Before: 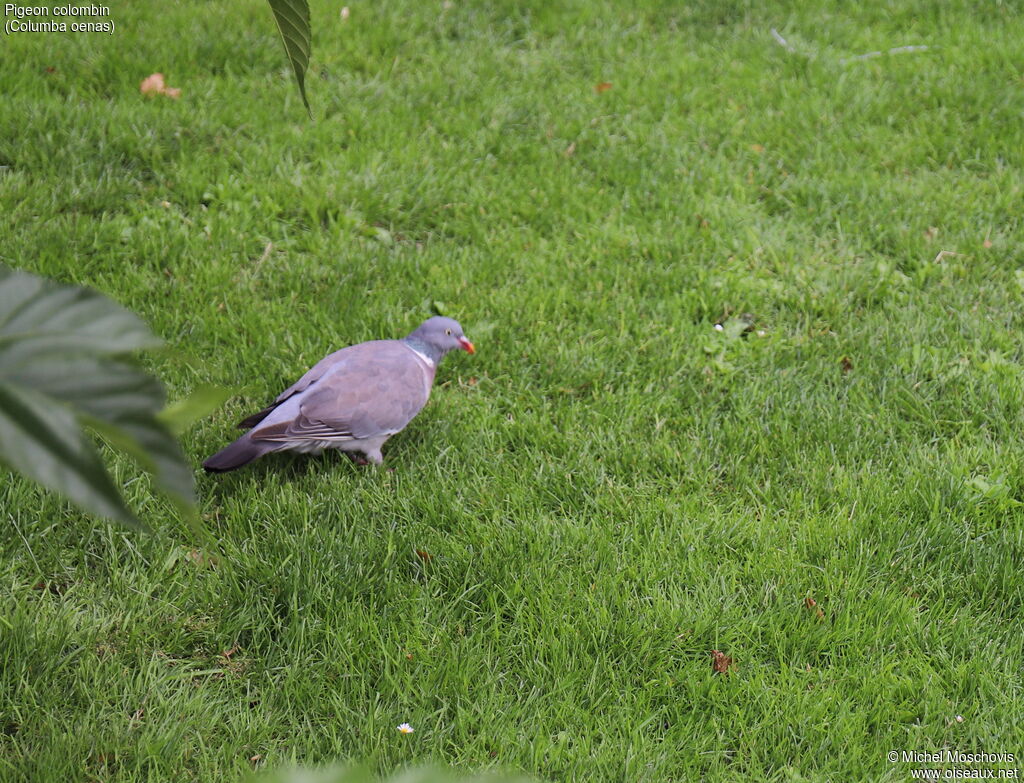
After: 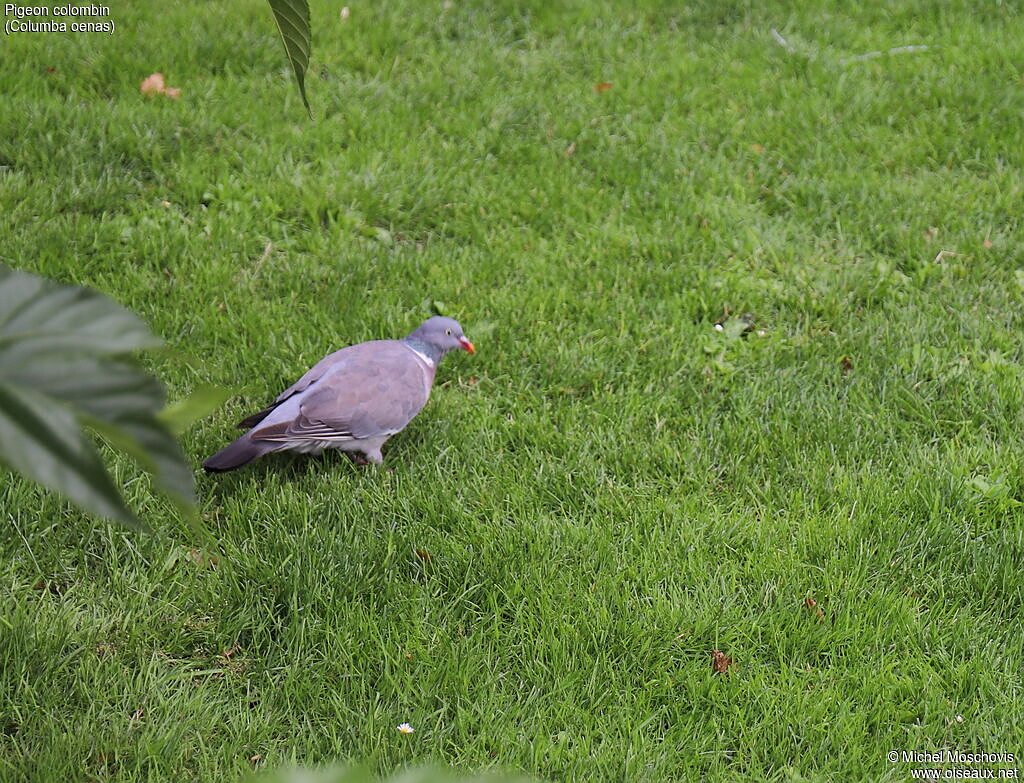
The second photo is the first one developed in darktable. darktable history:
shadows and highlights: shadows 24.74, highlights -78.4, soften with gaussian
sharpen: radius 0.977, amount 0.614
exposure: compensate exposure bias true, compensate highlight preservation false
